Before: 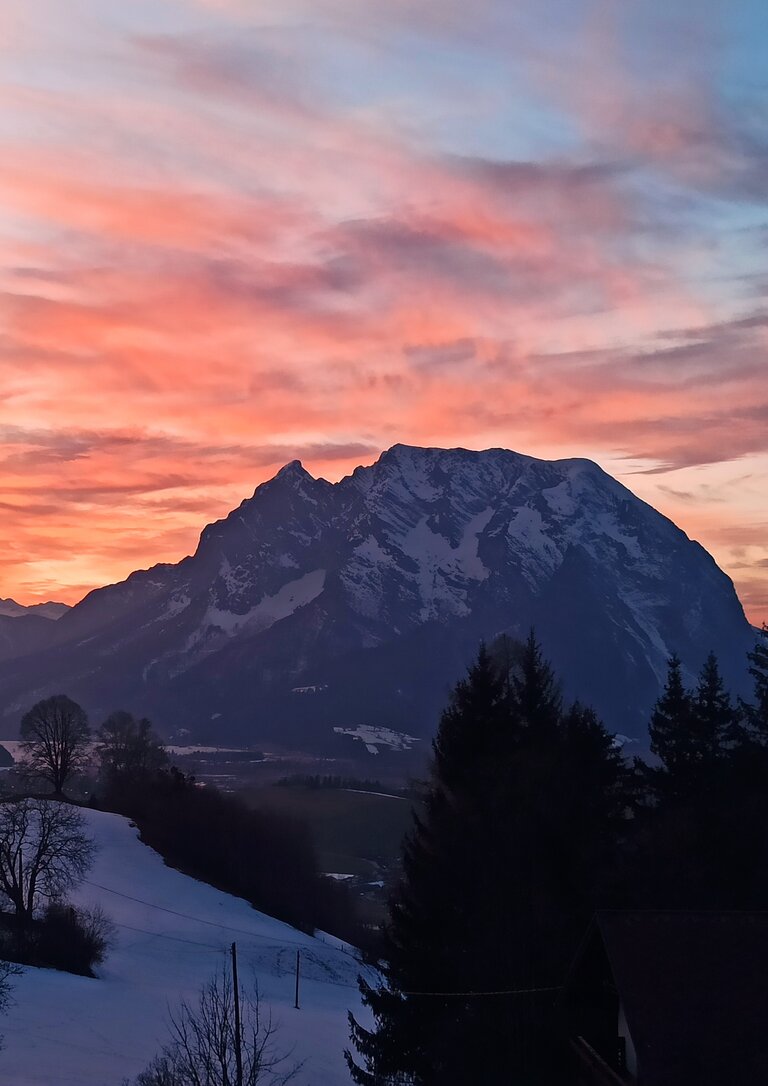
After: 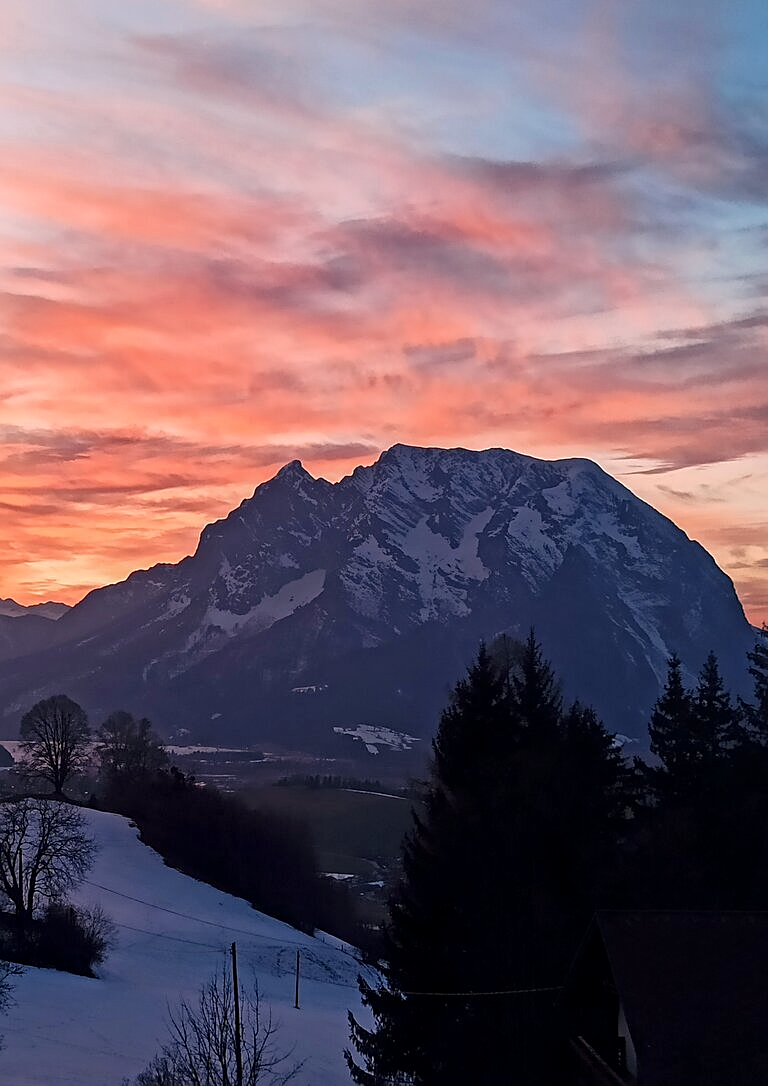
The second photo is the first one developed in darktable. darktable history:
local contrast: detail 130%
contrast equalizer: y [[0.514, 0.573, 0.581, 0.508, 0.5, 0.5], [0.5 ×6], [0.5 ×6], [0 ×6], [0 ×6]], mix -0.307
sharpen: on, module defaults
